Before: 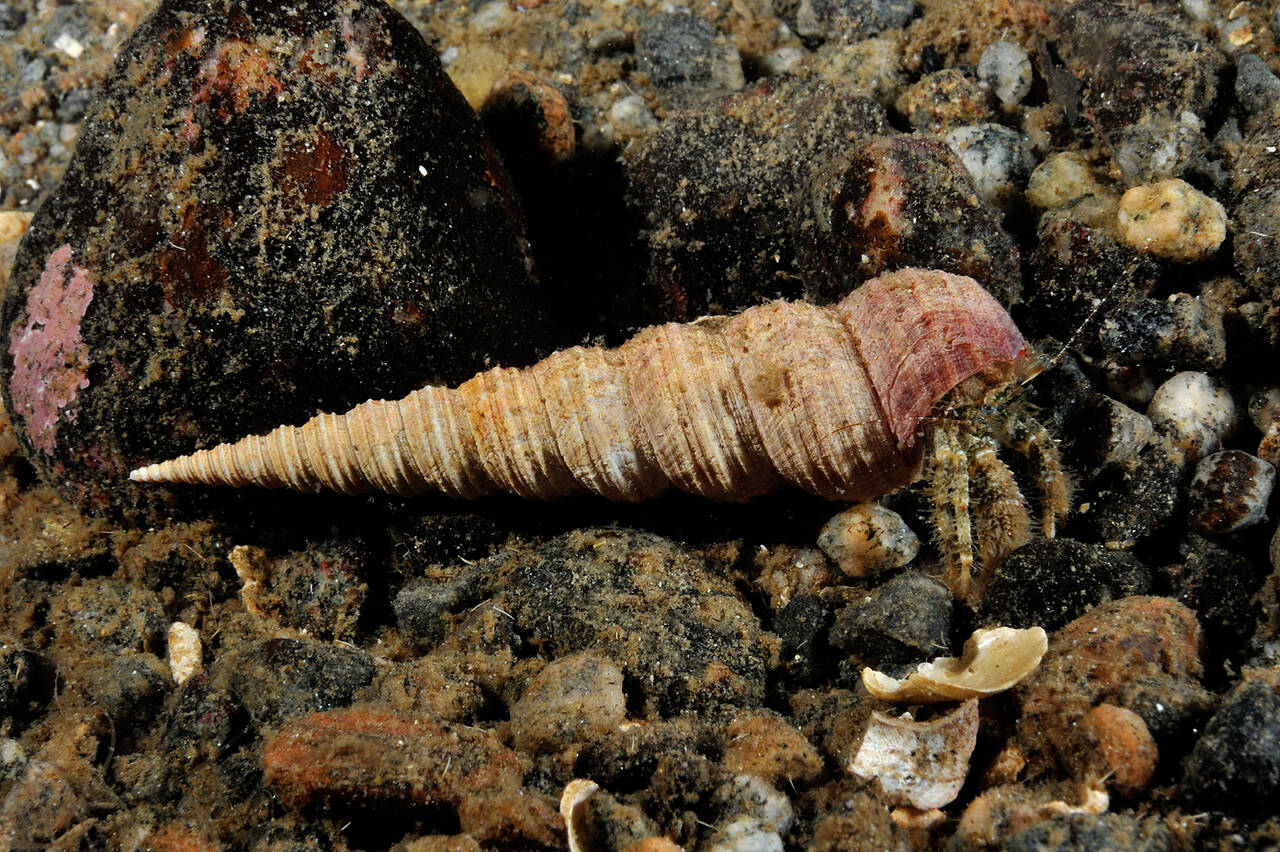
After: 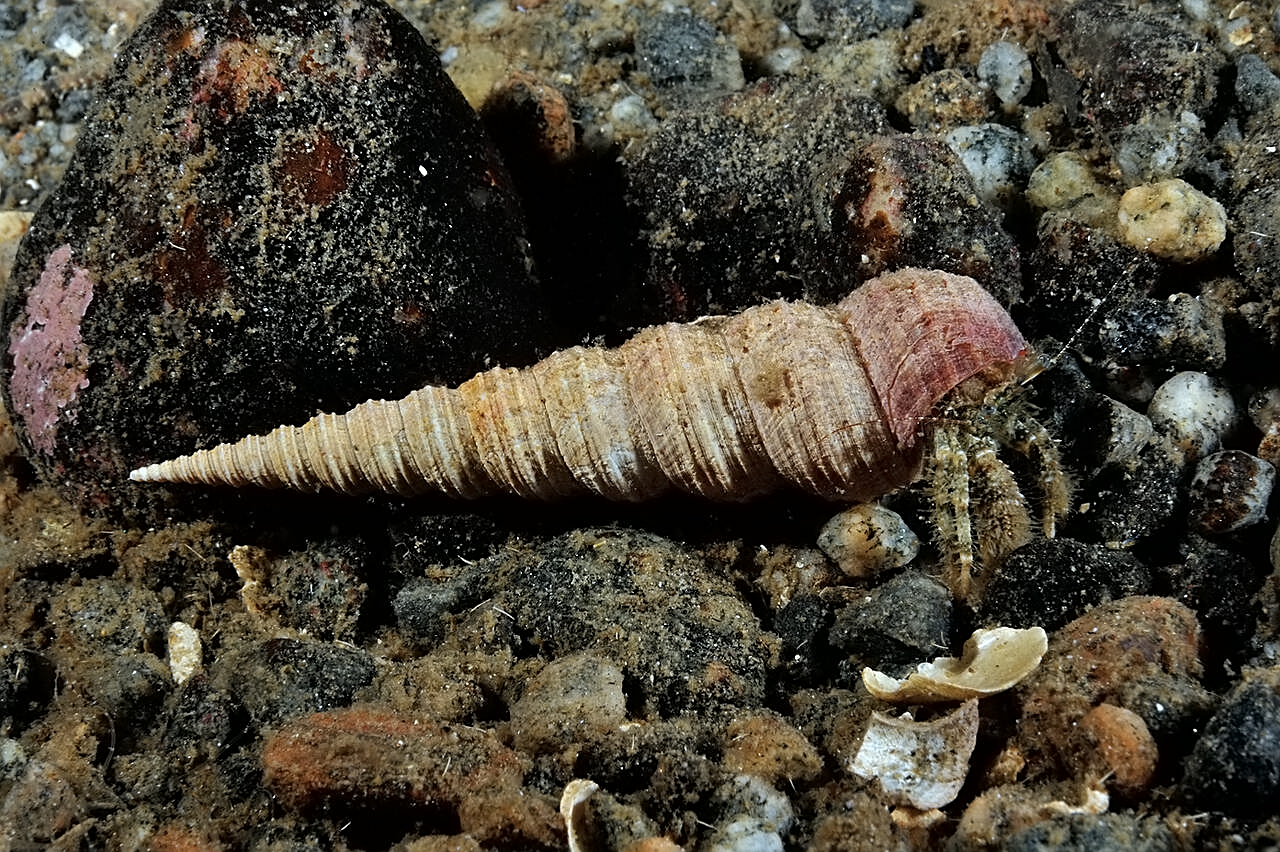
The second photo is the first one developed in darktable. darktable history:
color calibration: illuminant F (fluorescent), F source F9 (Cool White Deluxe 4150 K) – high CRI, x 0.374, y 0.373, temperature 4158.34 K
contrast equalizer: y [[0.5 ×6], [0.5 ×6], [0.5 ×6], [0 ×6], [0, 0.039, 0.251, 0.29, 0.293, 0.292]]
sharpen: on, module defaults
